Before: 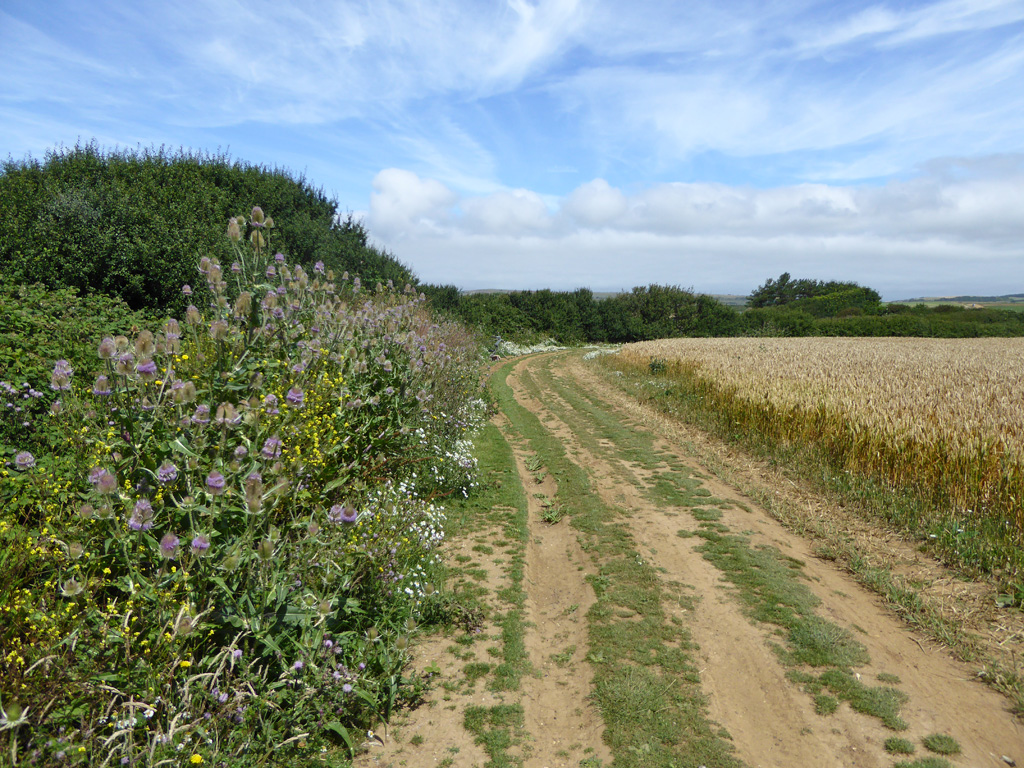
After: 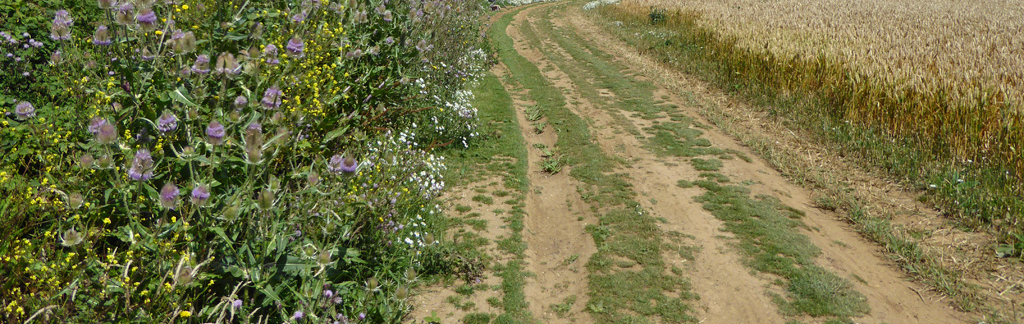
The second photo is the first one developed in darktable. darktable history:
crop: top 45.587%, bottom 12.107%
